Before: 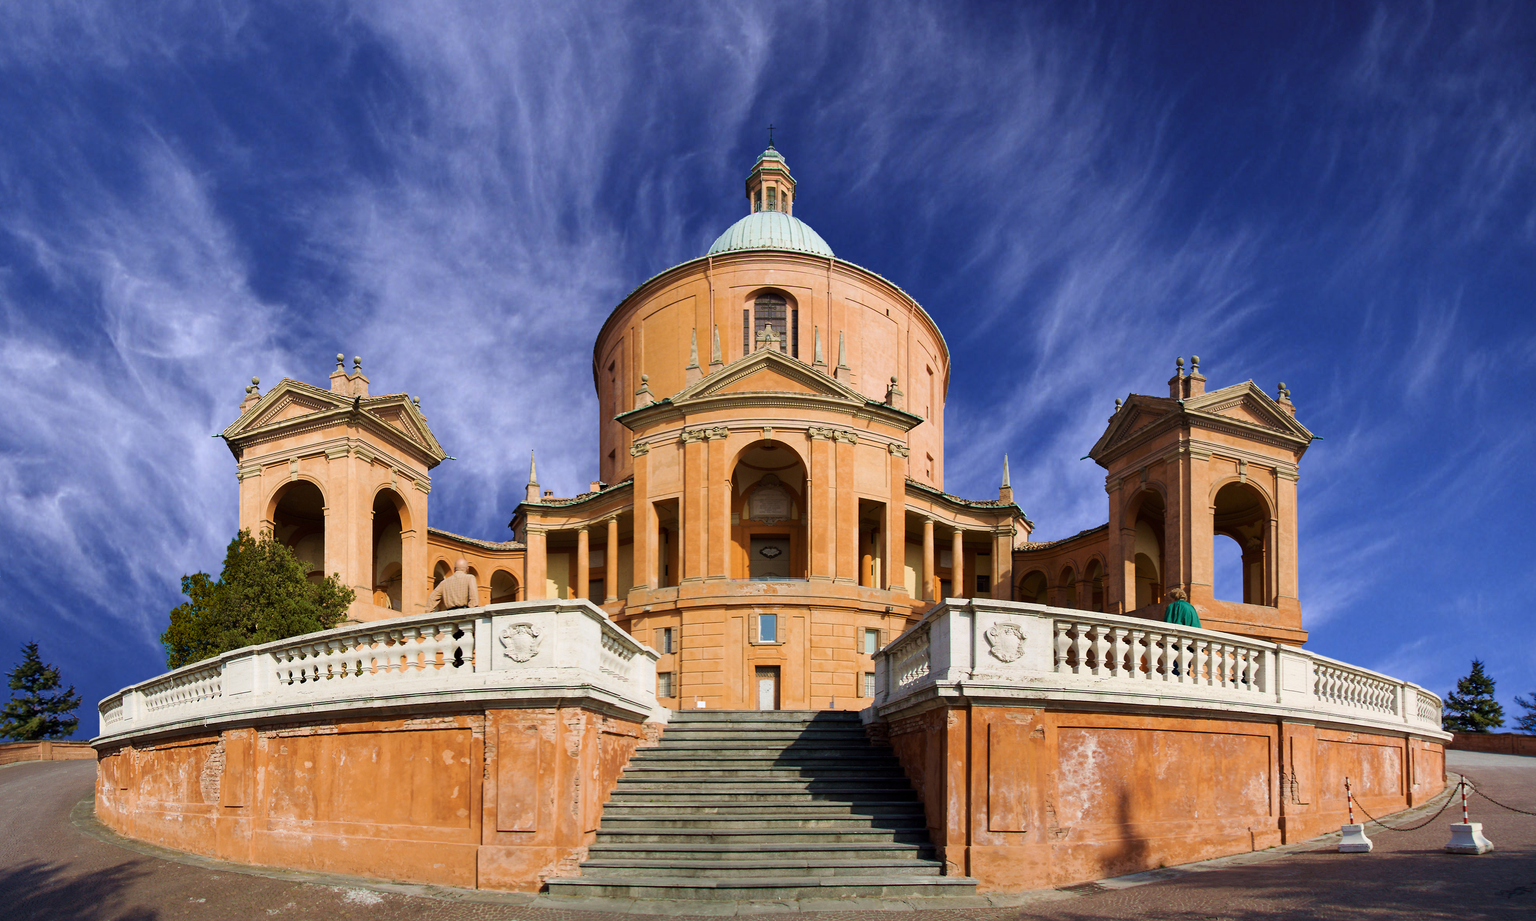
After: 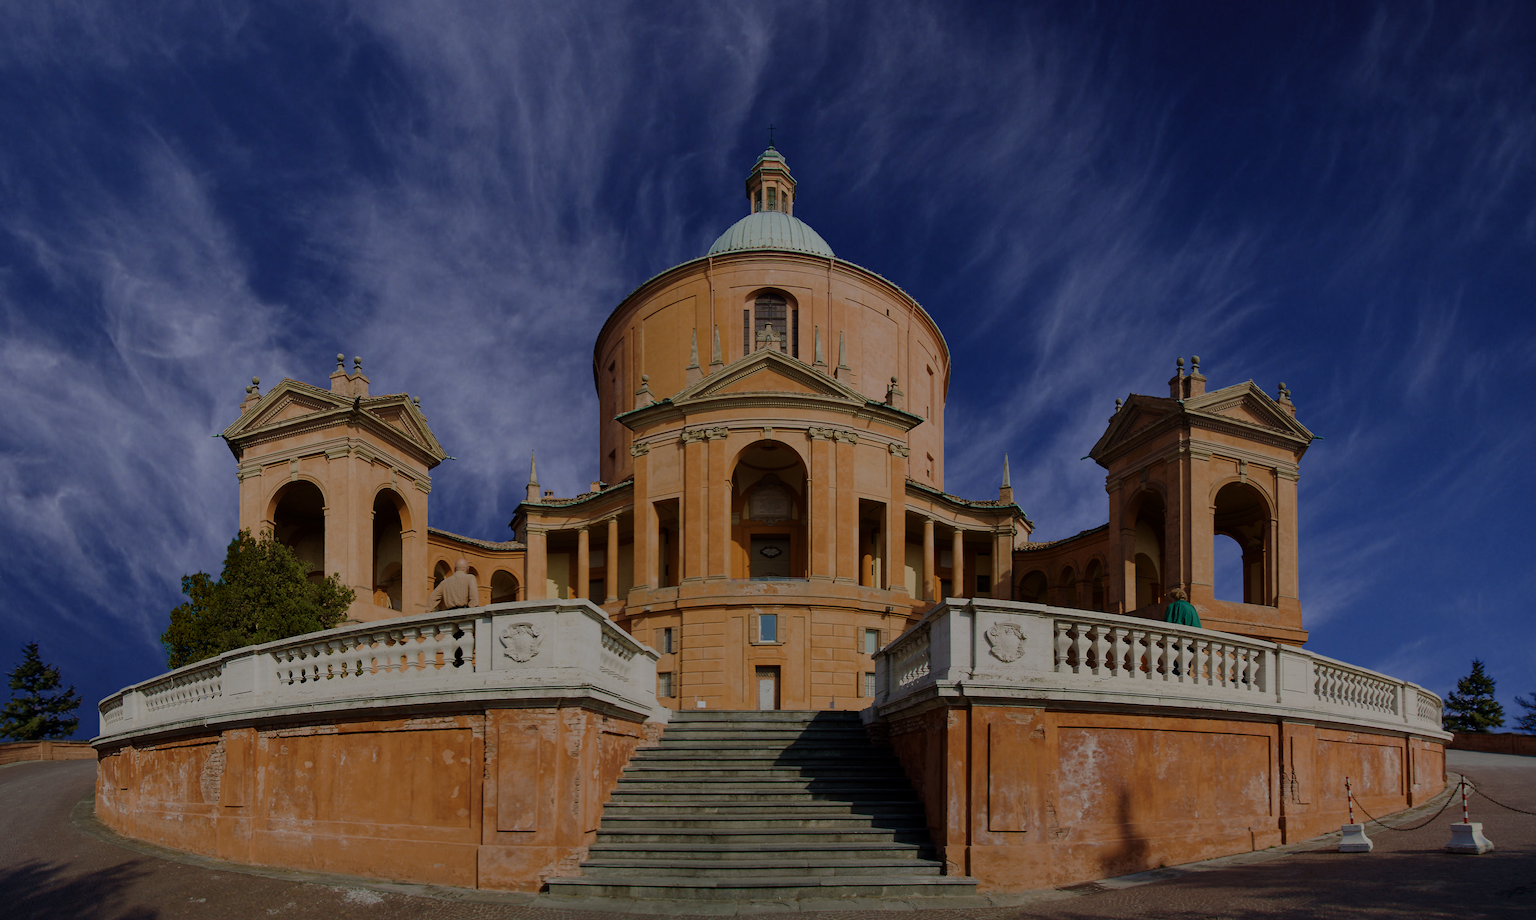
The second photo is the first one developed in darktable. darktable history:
exposure: exposure -1.517 EV, compensate highlight preservation false
